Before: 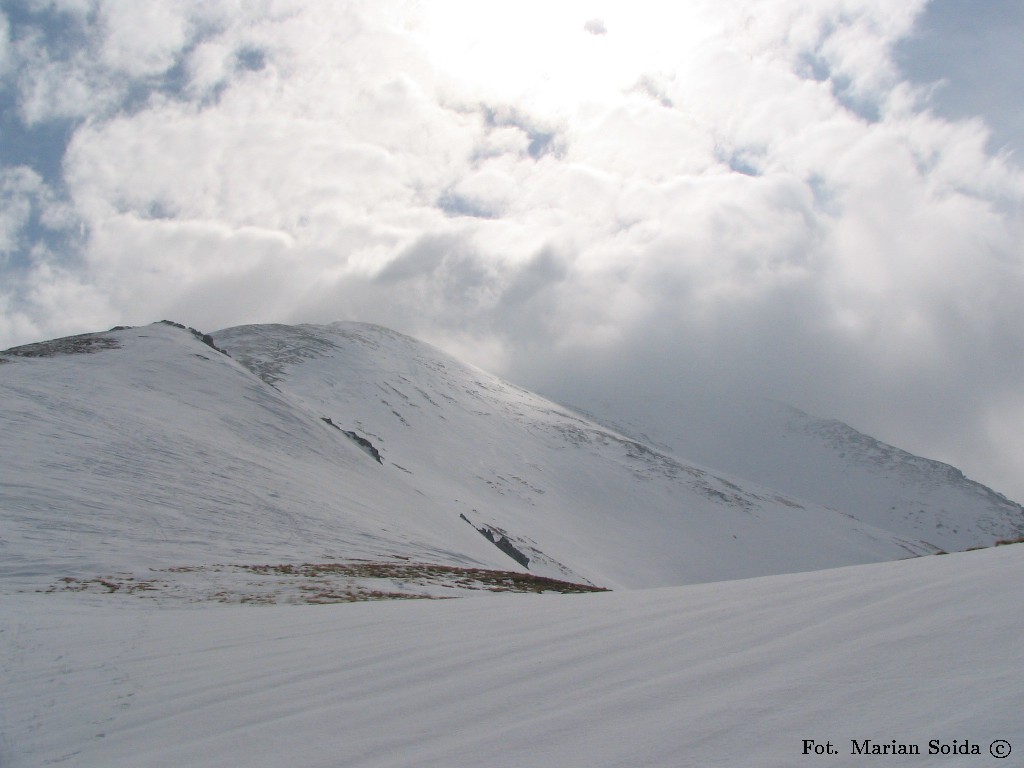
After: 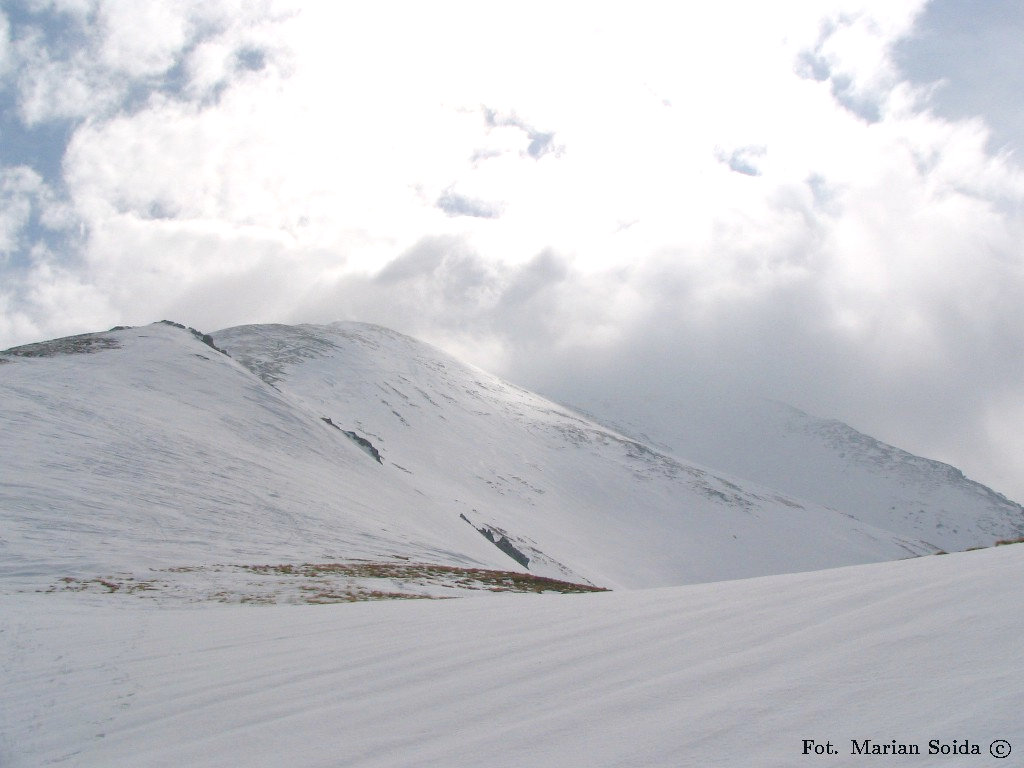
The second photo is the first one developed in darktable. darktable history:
color balance rgb: shadows lift › chroma 1%, shadows lift › hue 113°, highlights gain › chroma 0.2%, highlights gain › hue 333°, perceptual saturation grading › global saturation 20%, perceptual saturation grading › highlights -50%, perceptual saturation grading › shadows 25%, contrast -10%
exposure: black level correction 0, exposure 0.7 EV, compensate highlight preservation false
